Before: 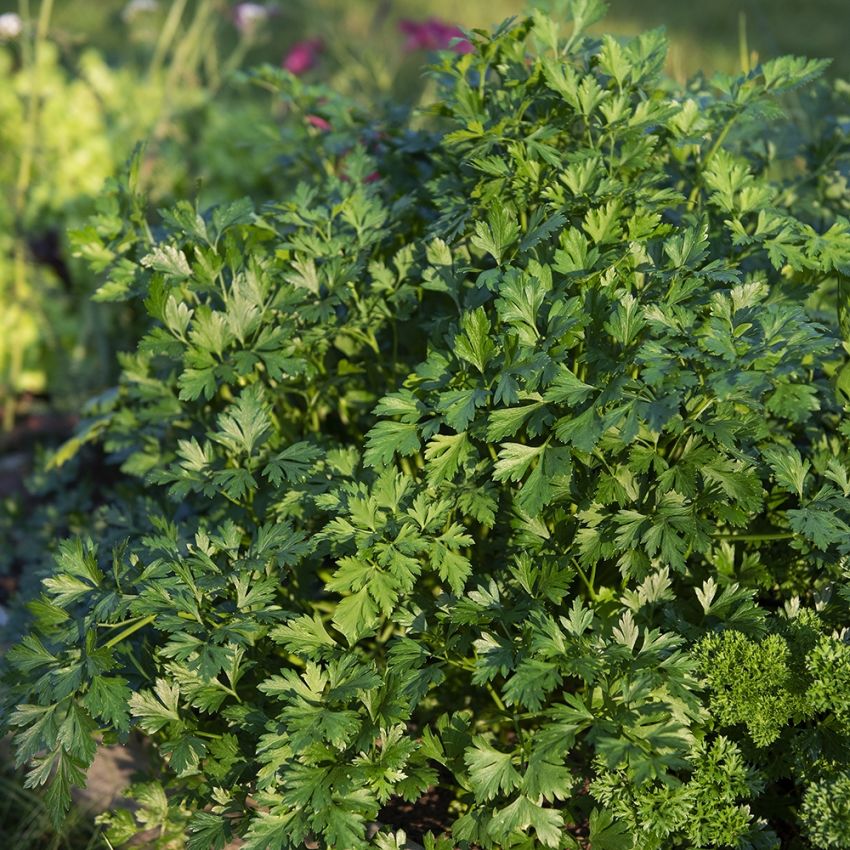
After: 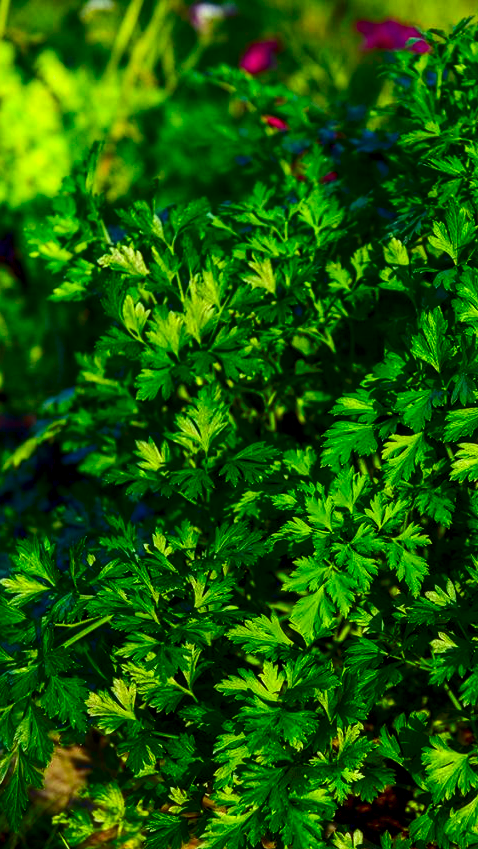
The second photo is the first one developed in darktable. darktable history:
exposure: black level correction 0.001, compensate highlight preservation false
color correction: highlights a* -10.77, highlights b* 9.8, saturation 1.72
local contrast: detail 130%
crop: left 5.114%, right 38.589%
contrast brightness saturation: contrast 0.22, brightness -0.19, saturation 0.24
split-toning: shadows › saturation 0.61, highlights › saturation 0.58, balance -28.74, compress 87.36%
tone equalizer: on, module defaults
color balance rgb: perceptual saturation grading › global saturation 20%, perceptual saturation grading › highlights -25%, perceptual saturation grading › shadows 25%
